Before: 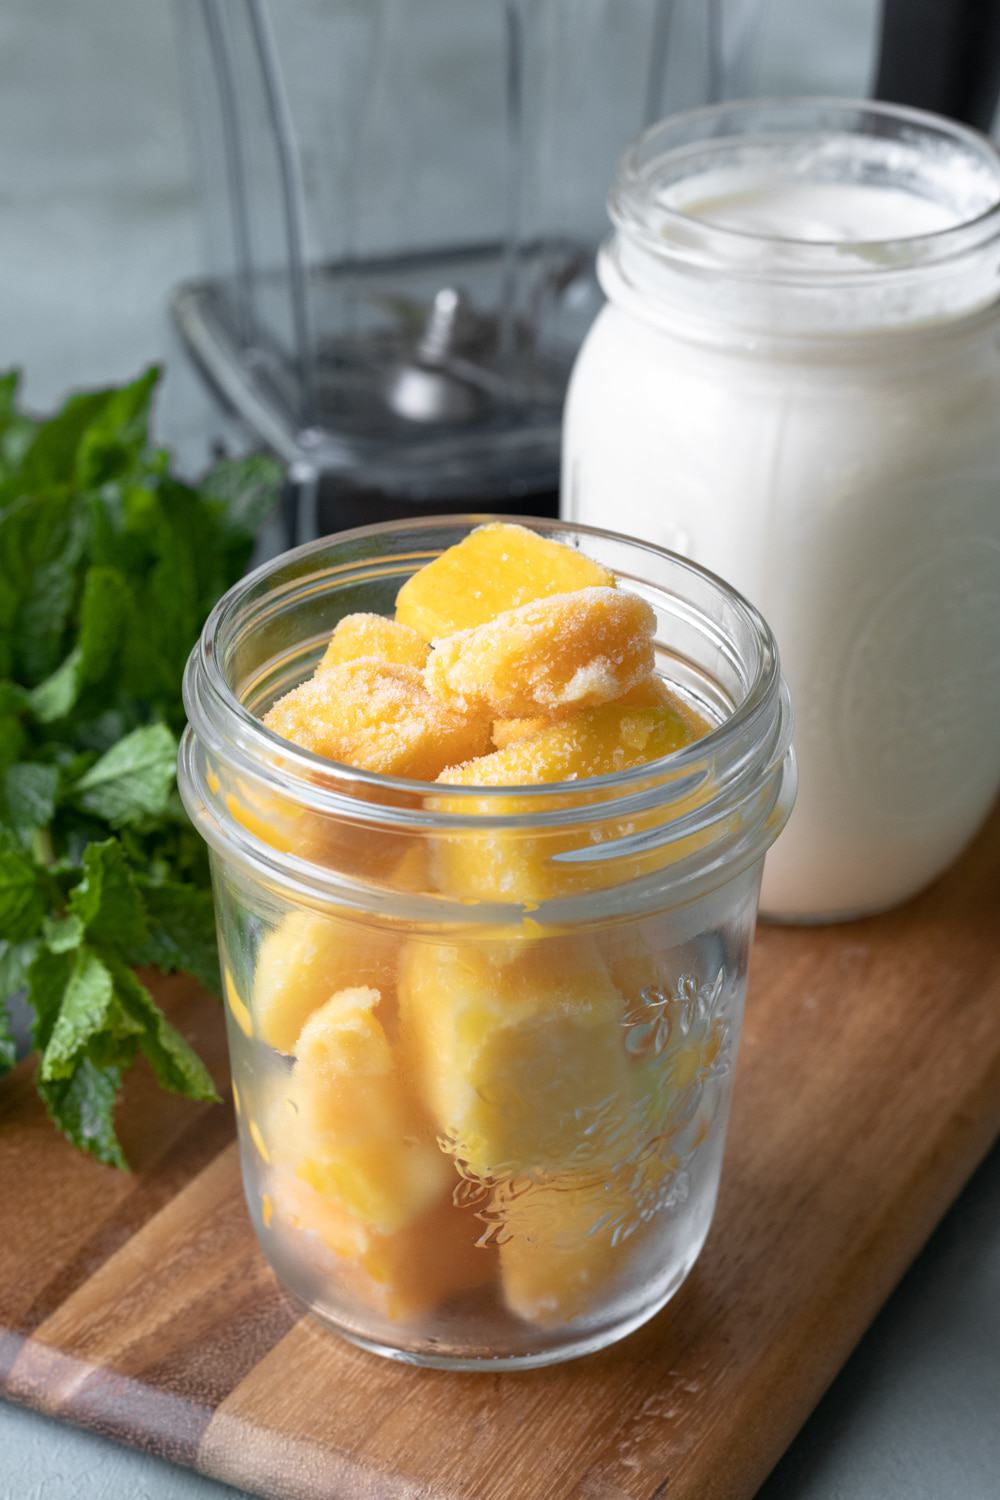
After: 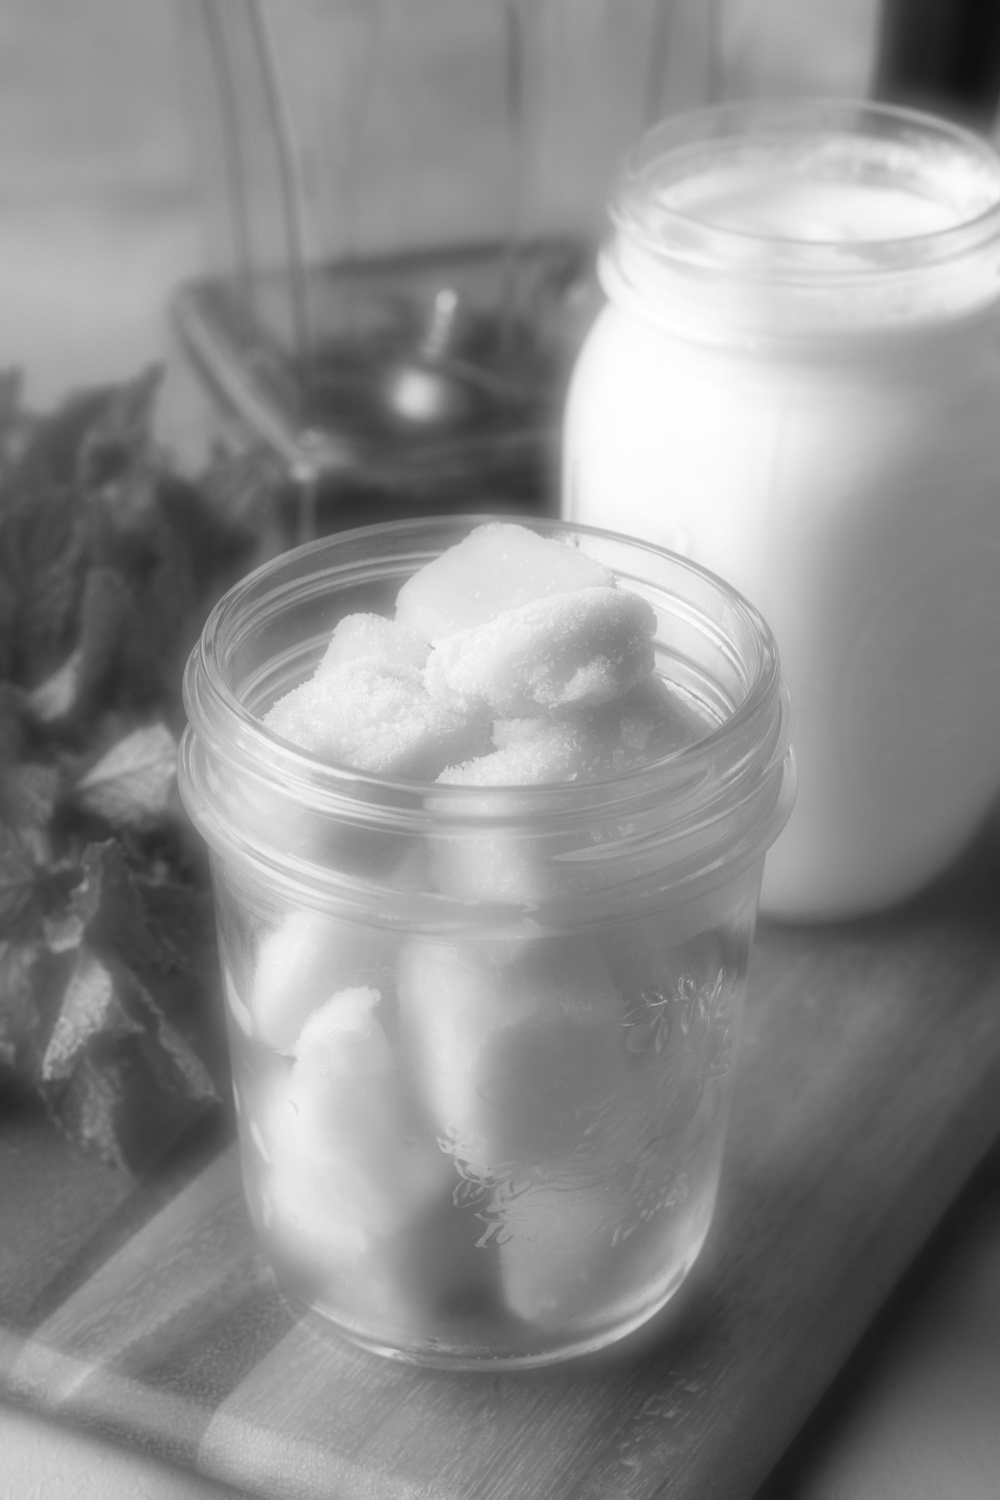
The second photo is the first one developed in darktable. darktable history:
monochrome: on, module defaults
soften: on, module defaults
white balance: emerald 1
